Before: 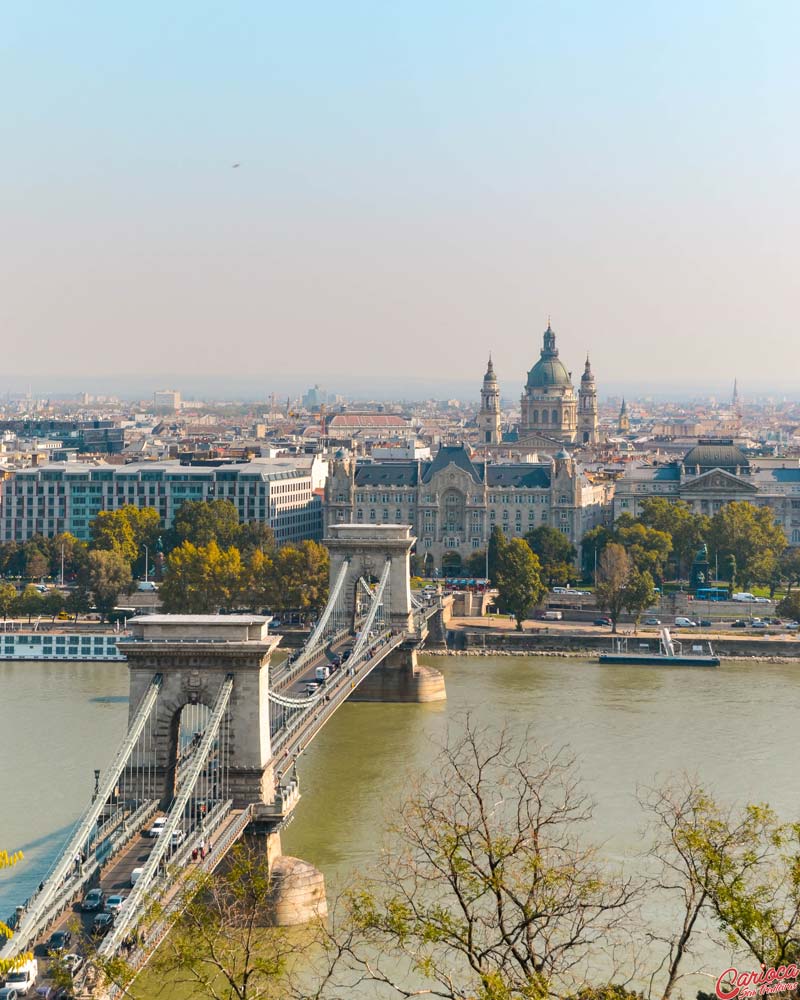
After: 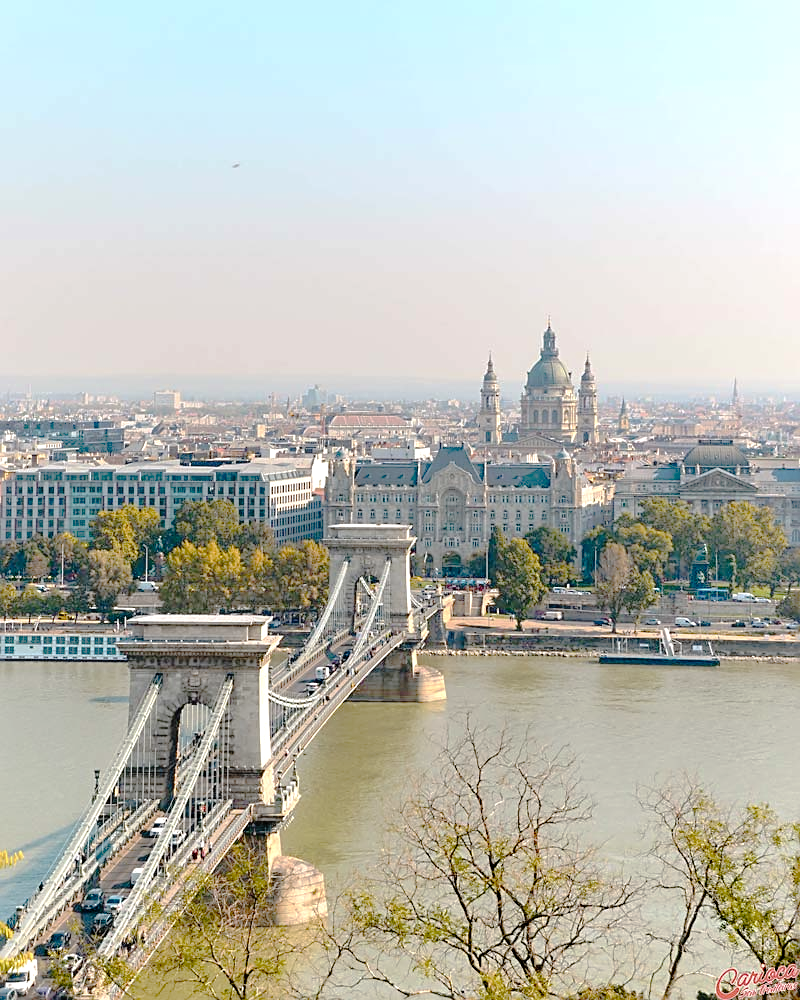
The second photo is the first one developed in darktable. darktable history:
levels: levels [0, 0.51, 1]
tone curve: curves: ch0 [(0, 0) (0.003, 0.019) (0.011, 0.019) (0.025, 0.023) (0.044, 0.032) (0.069, 0.046) (0.1, 0.073) (0.136, 0.129) (0.177, 0.207) (0.224, 0.295) (0.277, 0.394) (0.335, 0.48) (0.399, 0.524) (0.468, 0.575) (0.543, 0.628) (0.623, 0.684) (0.709, 0.739) (0.801, 0.808) (0.898, 0.9) (1, 1)], preserve colors none
exposure: black level correction 0.001, exposure 0.3 EV, compensate highlight preservation false
sharpen: on, module defaults
